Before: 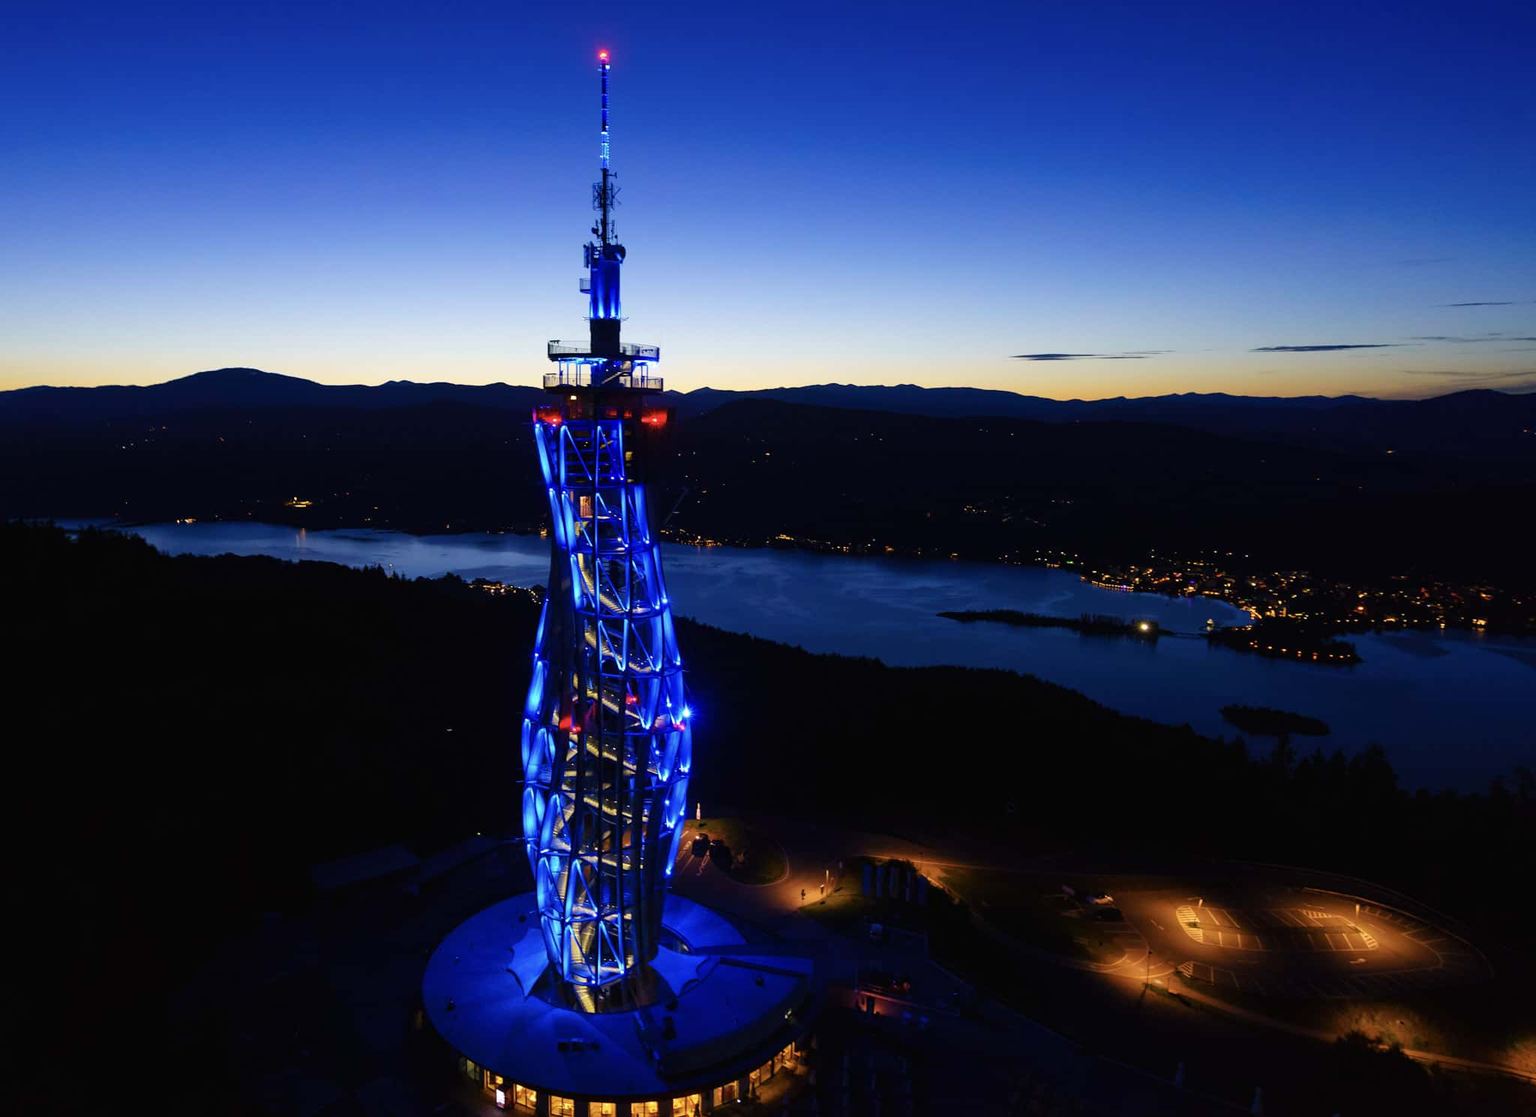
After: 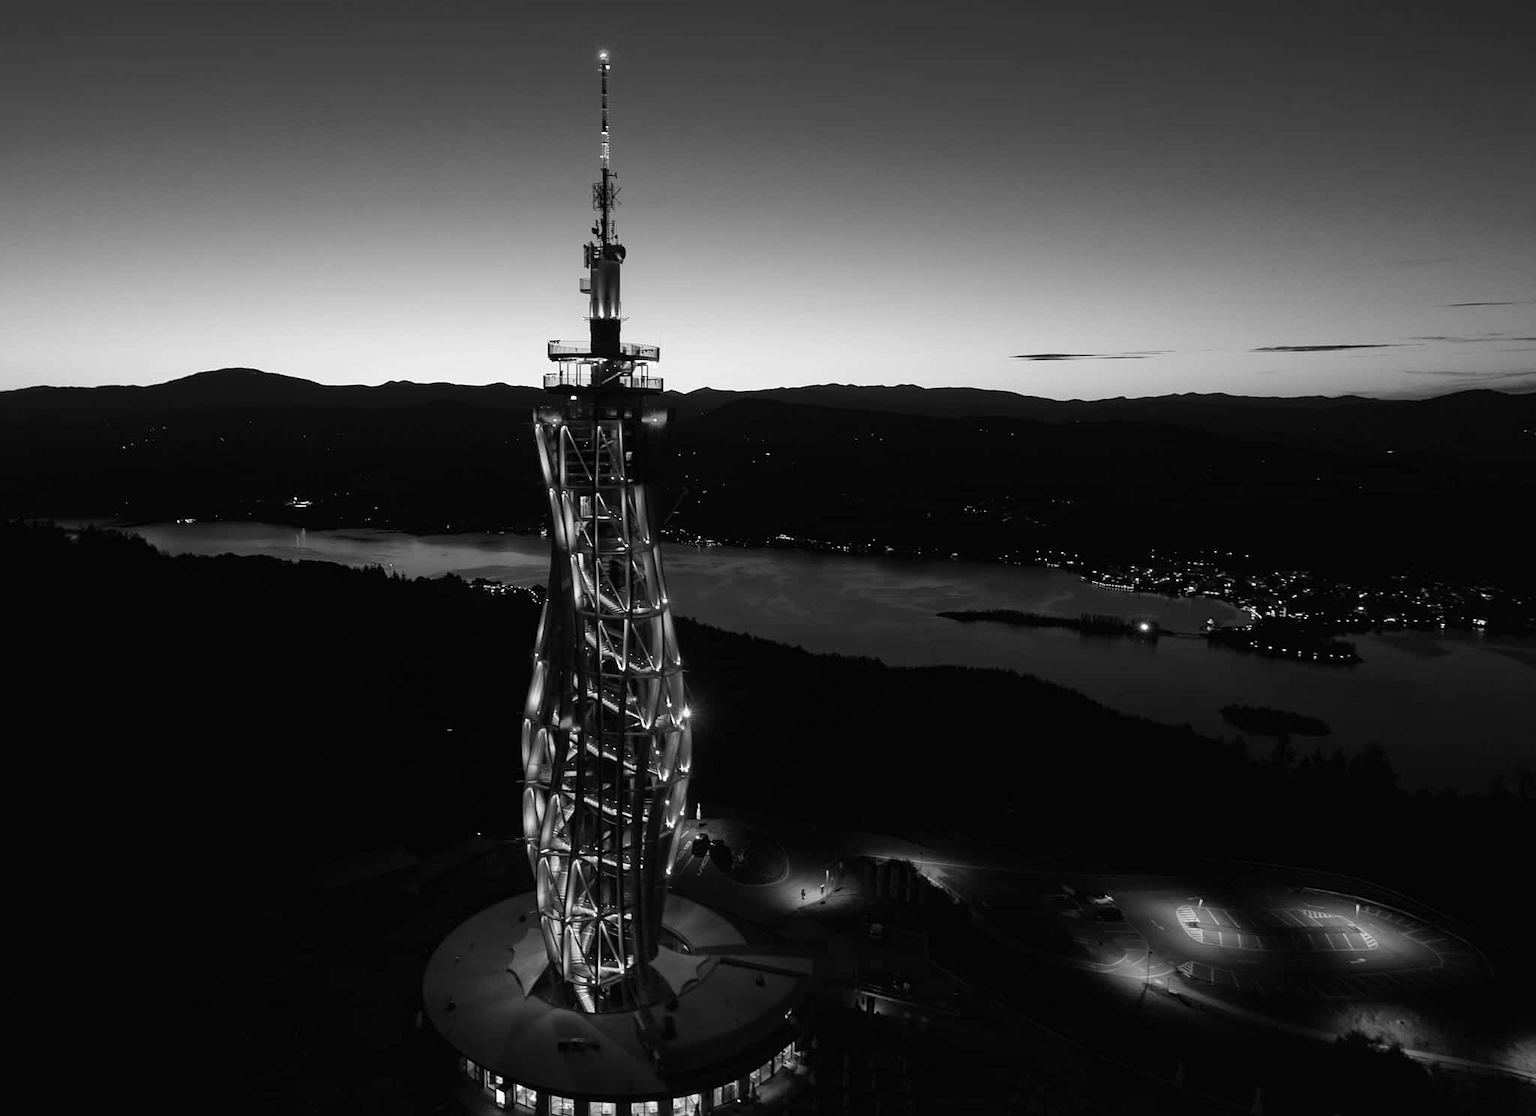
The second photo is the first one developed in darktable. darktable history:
sharpen: radius 1.272, amount 0.305, threshold 0
monochrome: on, module defaults
